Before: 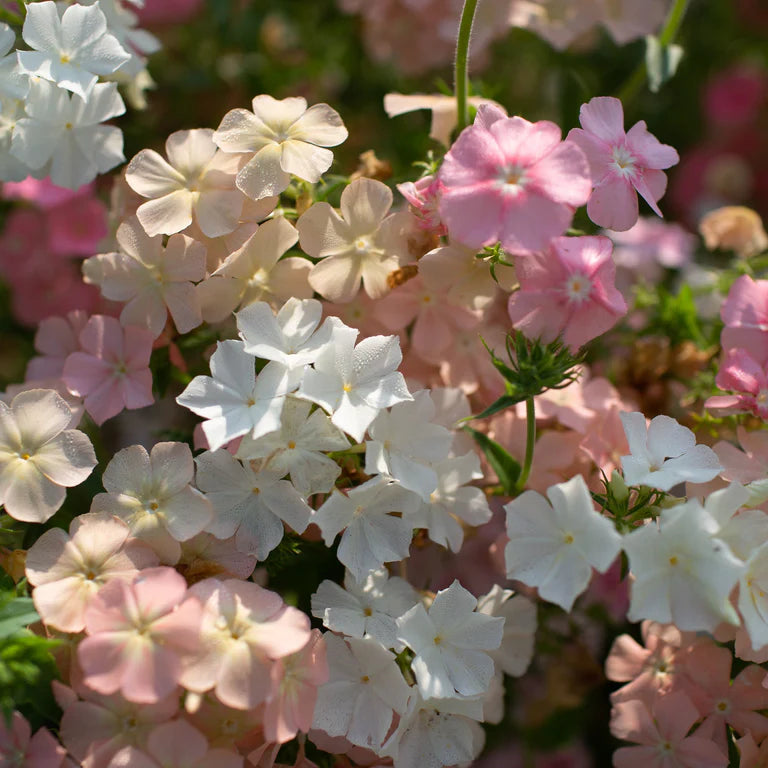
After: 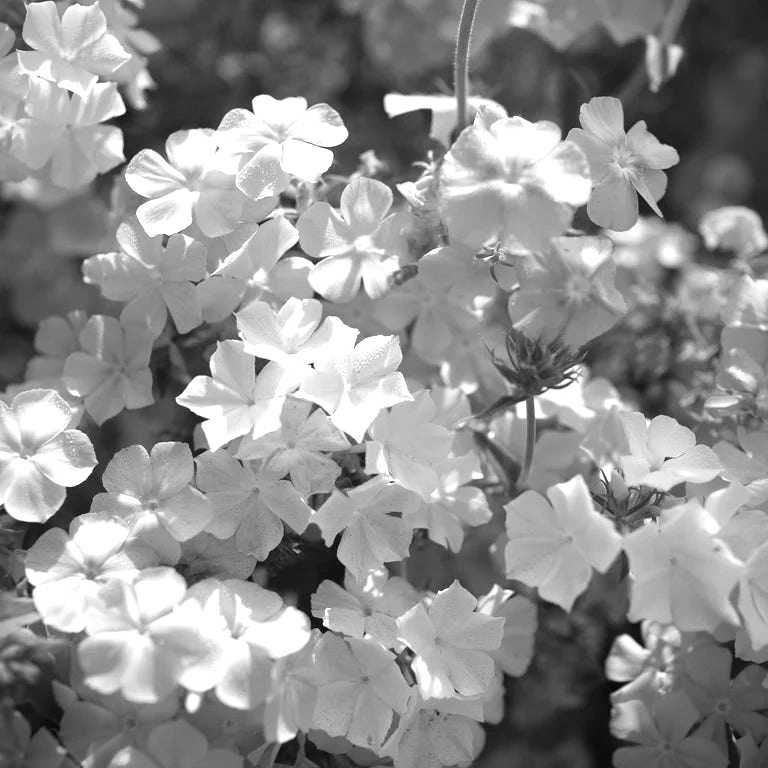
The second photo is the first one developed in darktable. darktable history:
monochrome: on, module defaults
exposure: black level correction 0, exposure 0.9 EV, compensate highlight preservation false
local contrast: mode bilateral grid, contrast 100, coarseness 100, detail 91%, midtone range 0.2
vignetting: fall-off start 91.19%
